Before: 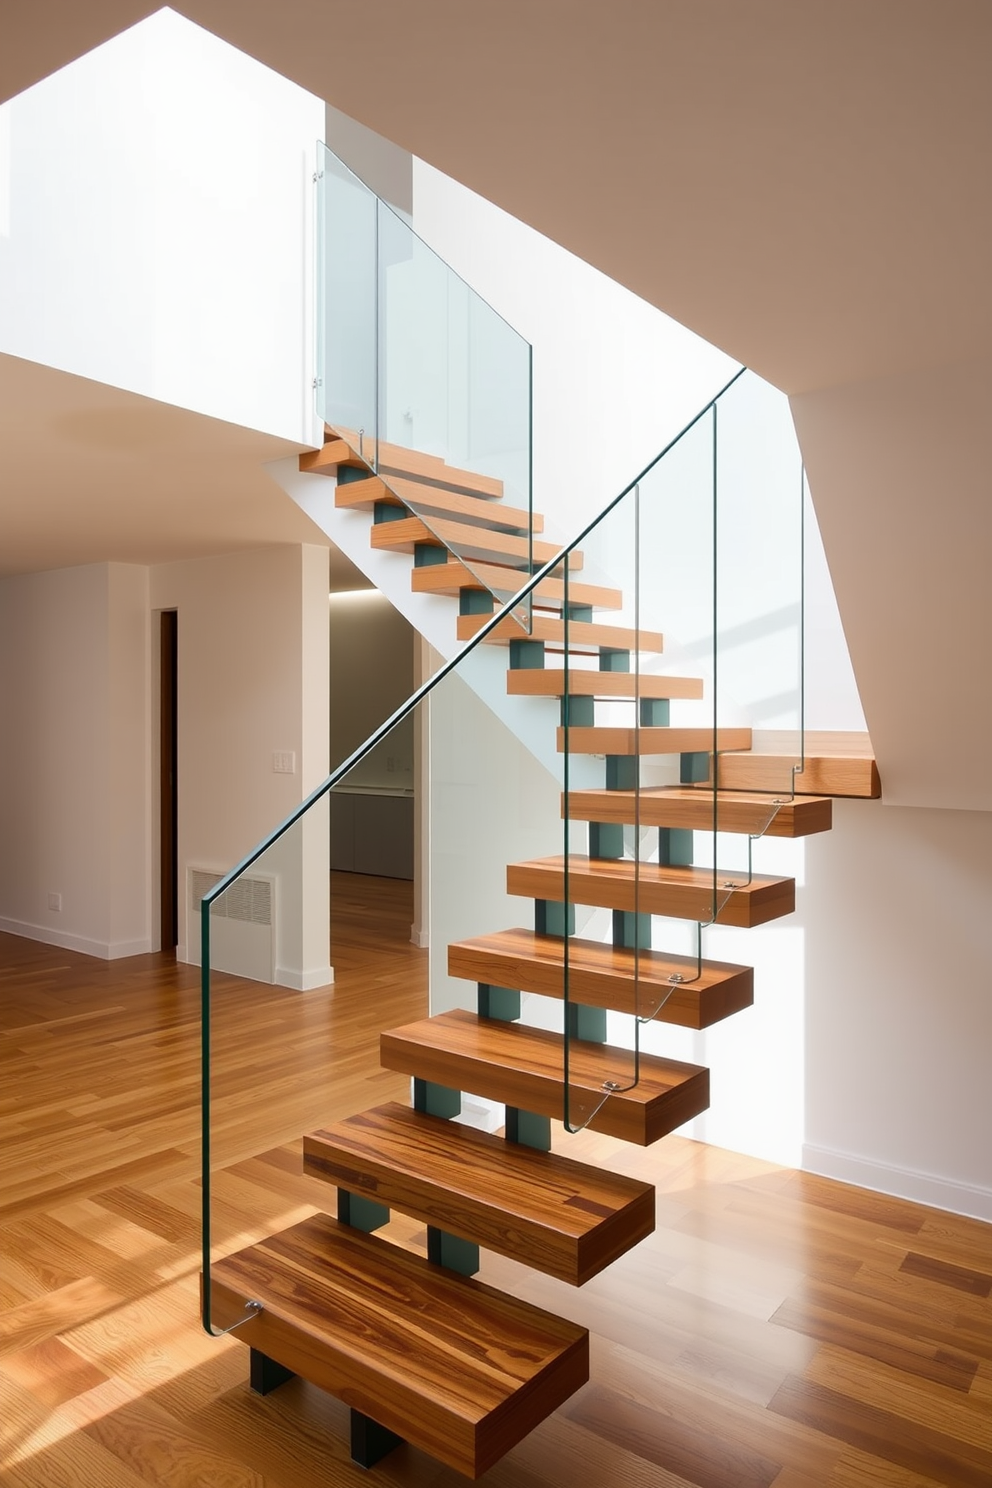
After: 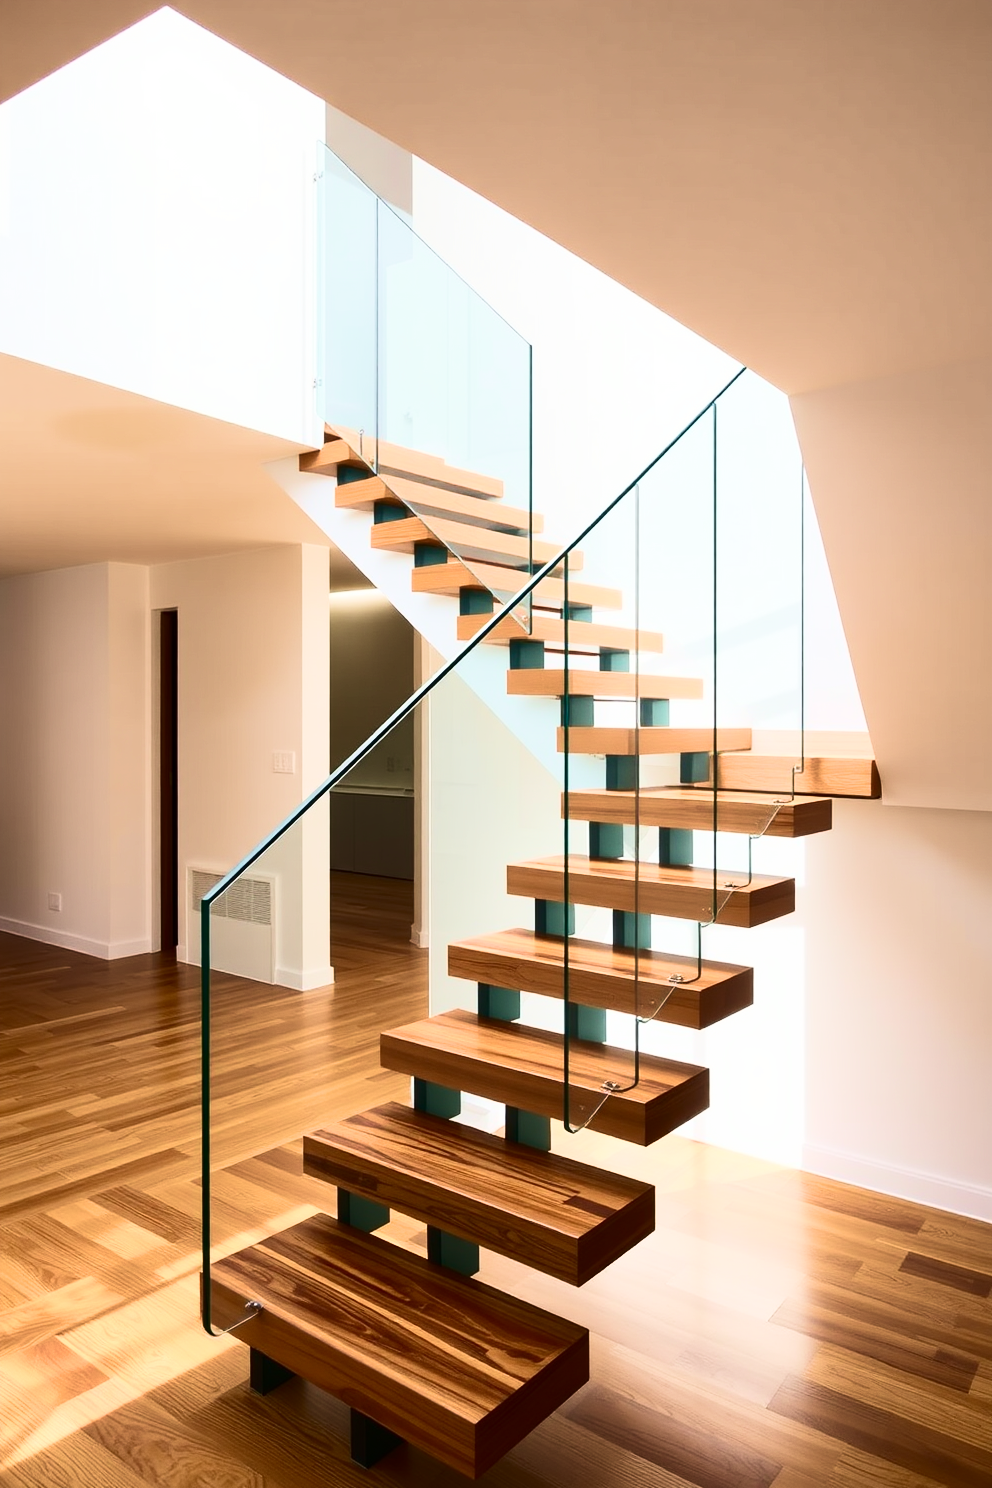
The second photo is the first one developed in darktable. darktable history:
velvia: strength 50.1%
contrast brightness saturation: contrast 0.393, brightness 0.111
